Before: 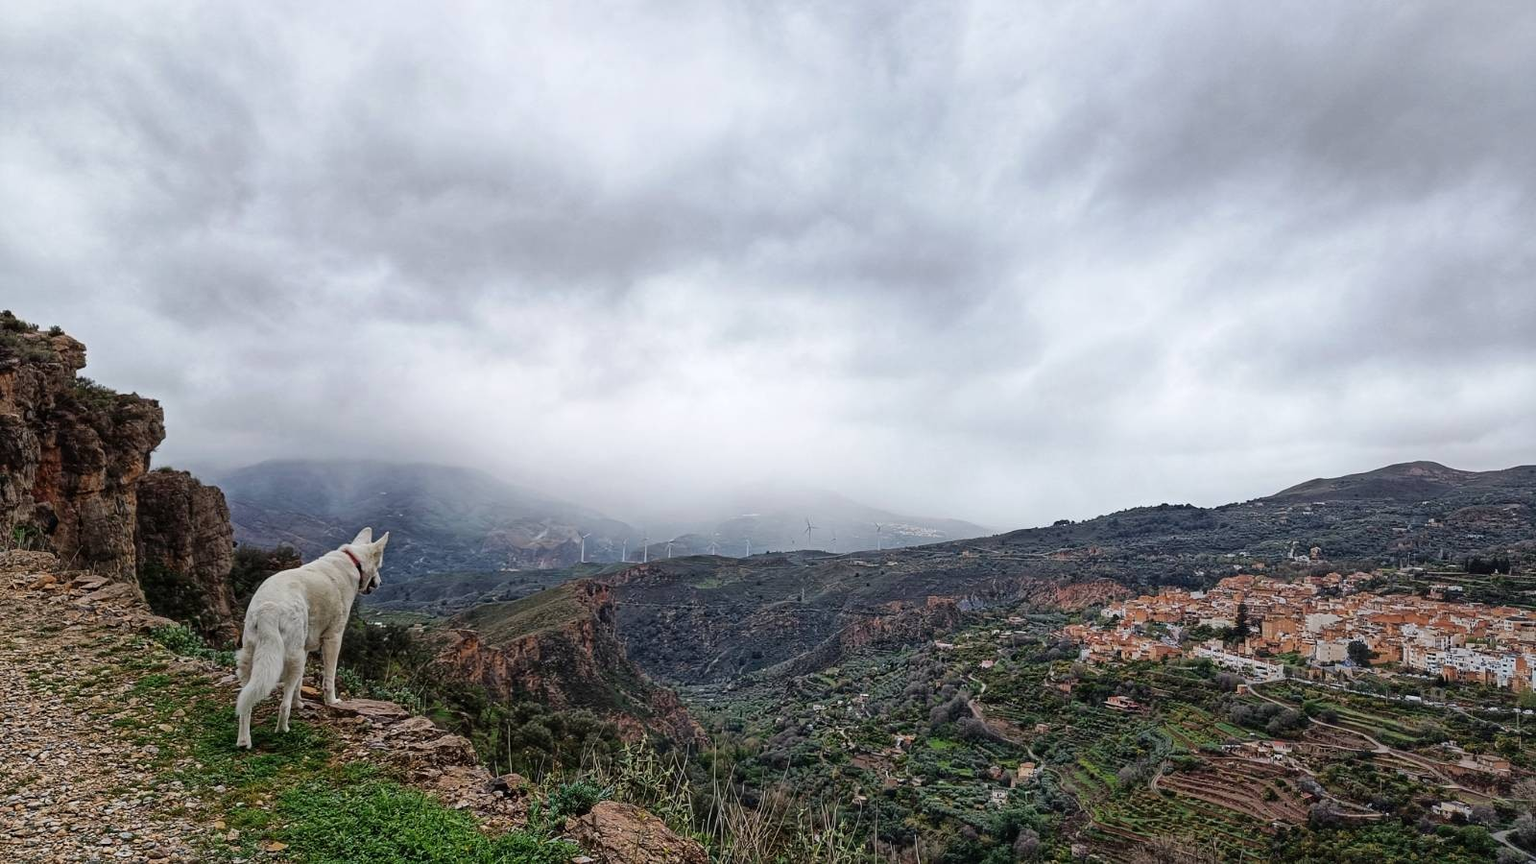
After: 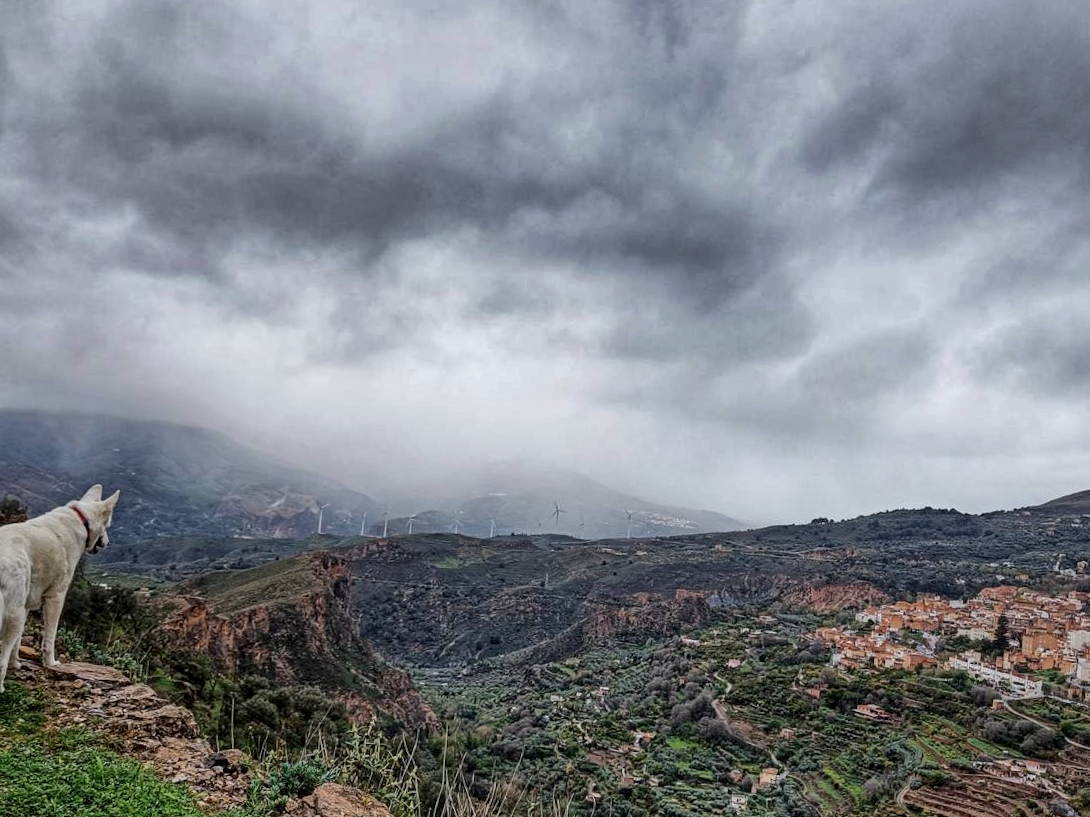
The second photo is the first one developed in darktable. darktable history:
local contrast: on, module defaults
crop and rotate: angle -3.27°, left 14.277%, top 0.028%, right 10.766%, bottom 0.028%
shadows and highlights: white point adjustment -3.64, highlights -63.34, highlights color adjustment 42%, soften with gaussian
